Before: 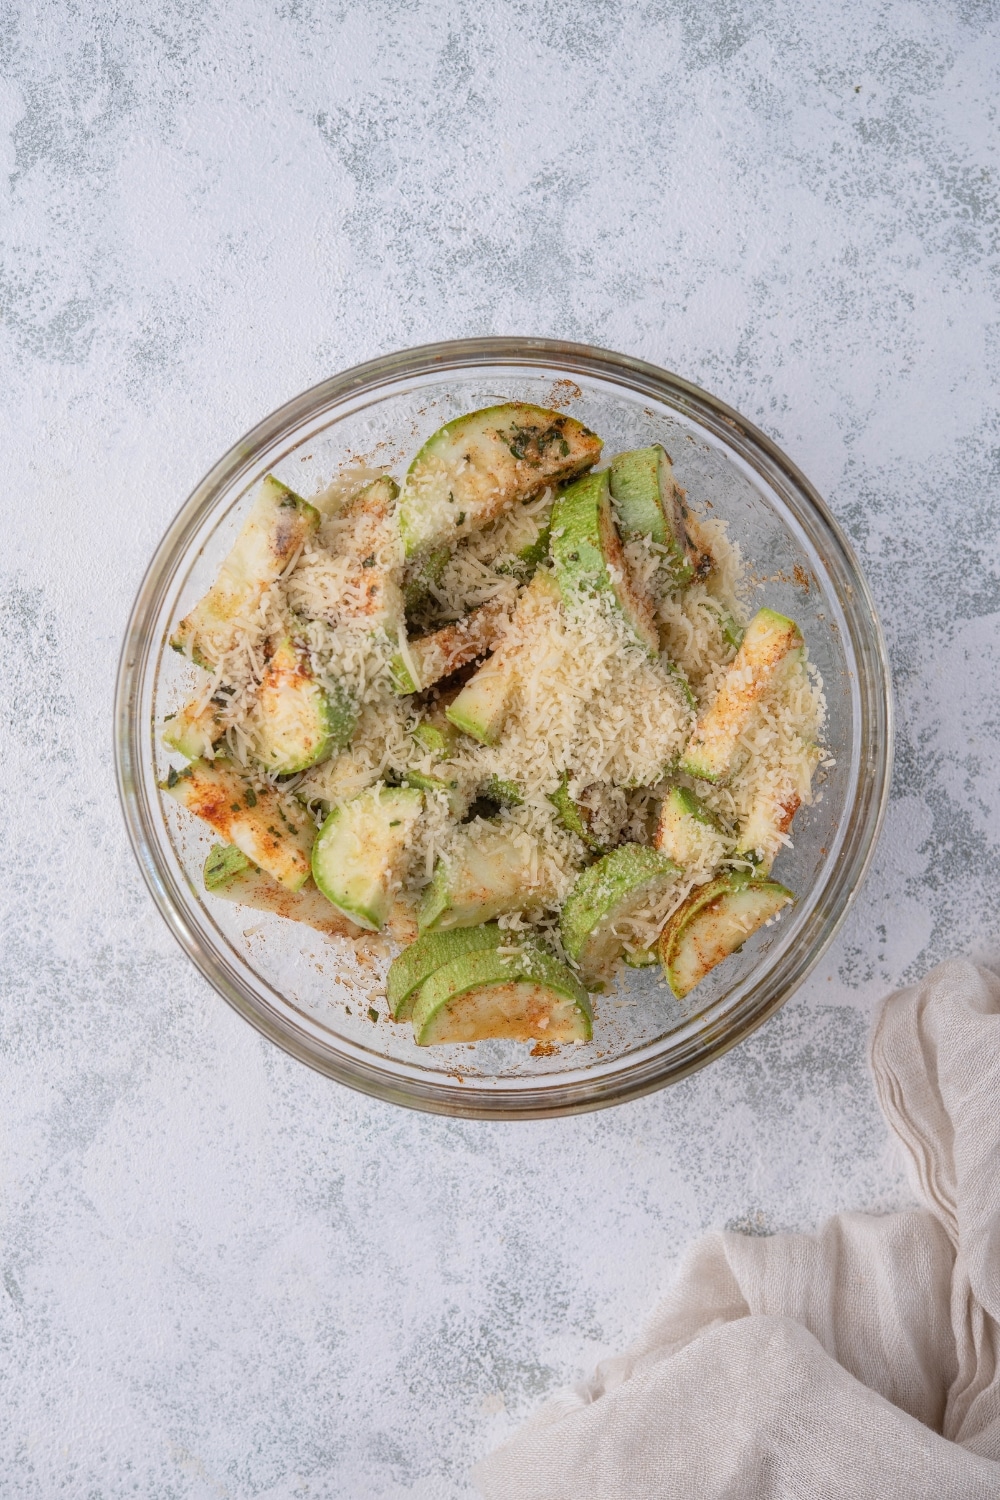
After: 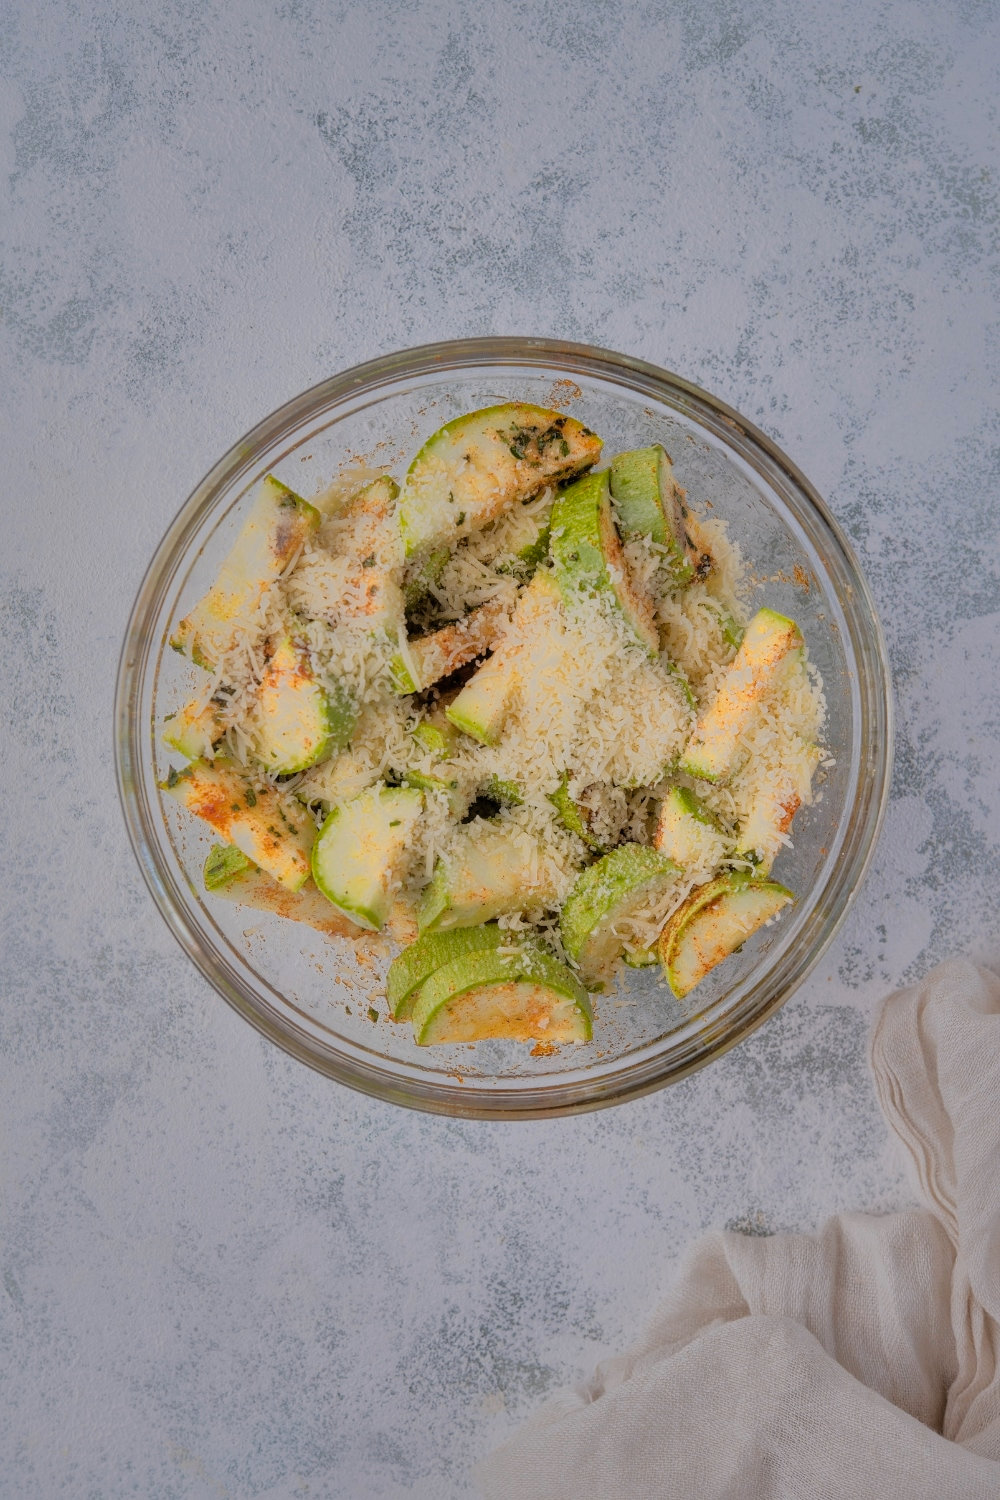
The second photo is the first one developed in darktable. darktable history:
filmic rgb: black relative exposure -7.65 EV, white relative exposure 4.56 EV, hardness 3.61
shadows and highlights: shadows 25.51, highlights -70.2
color zones: curves: ch0 [(0.099, 0.624) (0.257, 0.596) (0.384, 0.376) (0.529, 0.492) (0.697, 0.564) (0.768, 0.532) (0.908, 0.644)]; ch1 [(0.112, 0.564) (0.254, 0.612) (0.432, 0.676) (0.592, 0.456) (0.743, 0.684) (0.888, 0.536)]; ch2 [(0.25, 0.5) (0.469, 0.36) (0.75, 0.5)]
